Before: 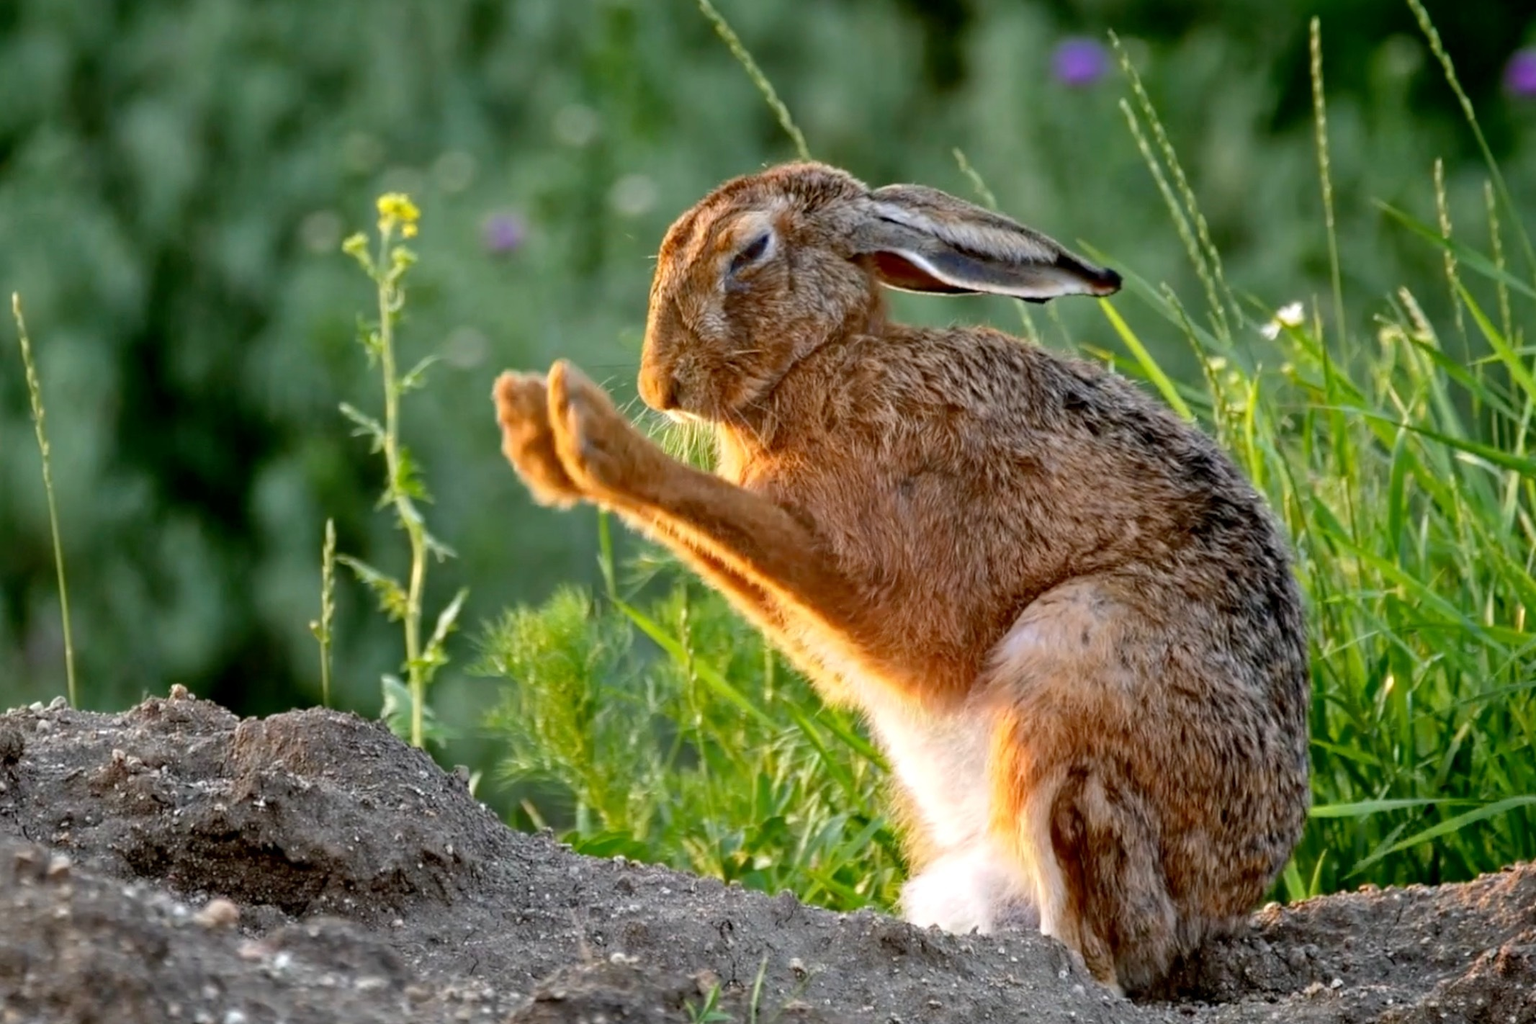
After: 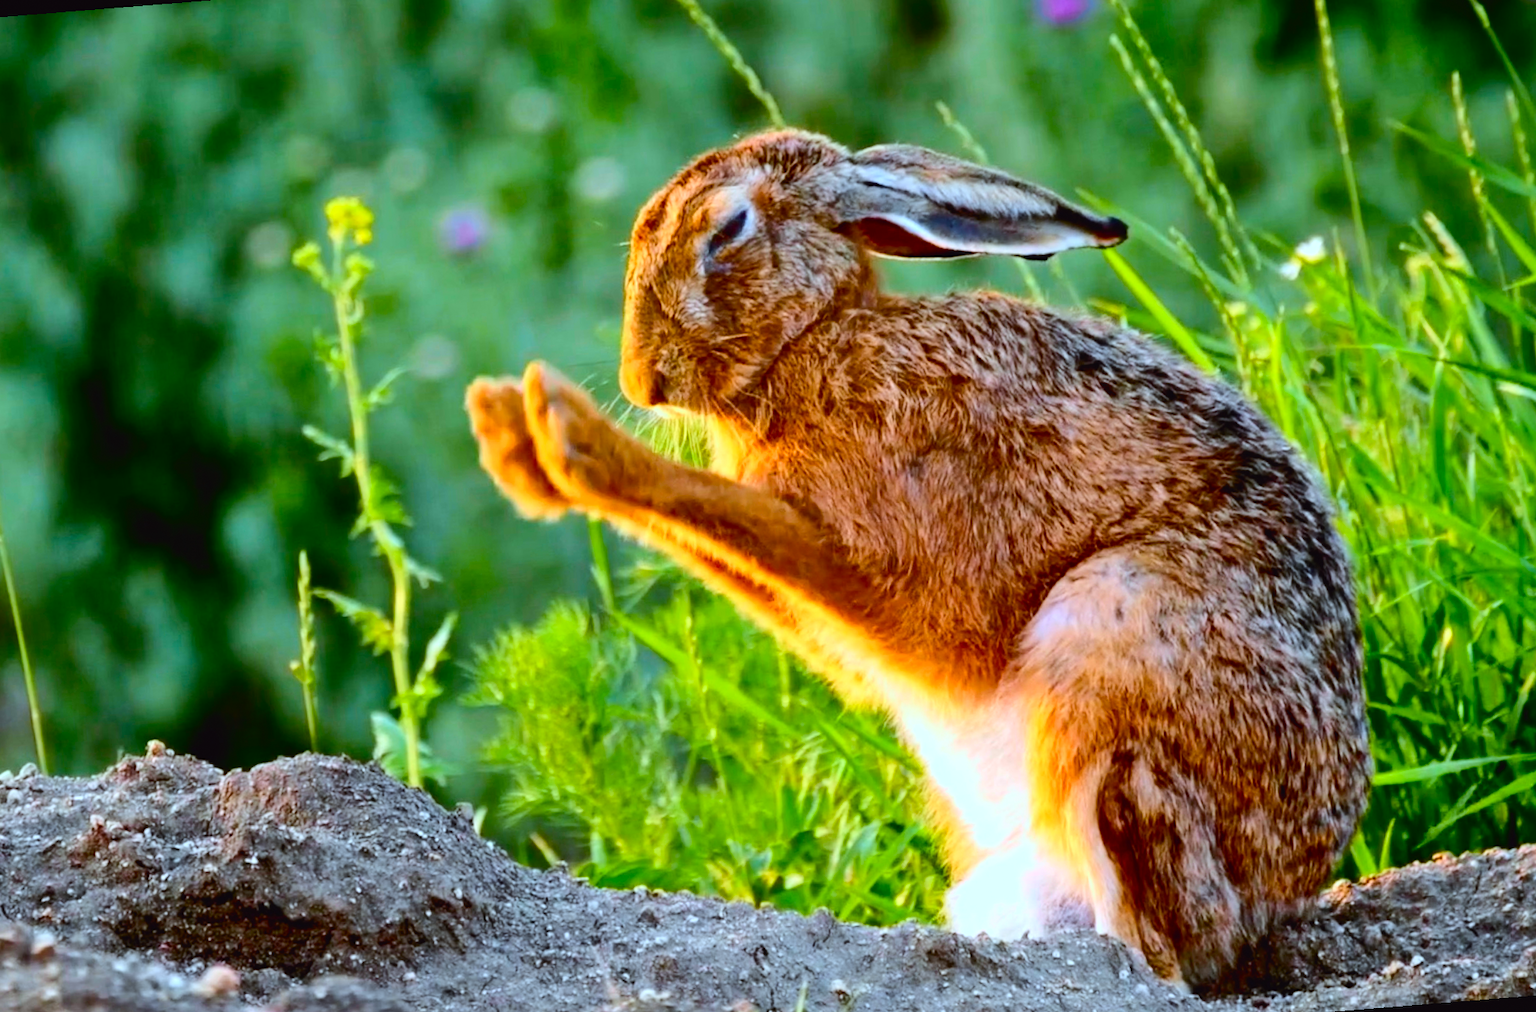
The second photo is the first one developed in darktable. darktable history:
grain: coarseness 0.81 ISO, strength 1.34%, mid-tones bias 0%
color correction: highlights a* -10.69, highlights b* -19.19
color balance rgb: linear chroma grading › global chroma 8.33%, perceptual saturation grading › global saturation 18.52%, global vibrance 7.87%
rotate and perspective: rotation -4.57°, crop left 0.054, crop right 0.944, crop top 0.087, crop bottom 0.914
tone curve: curves: ch0 [(0, 0.023) (0.103, 0.087) (0.295, 0.297) (0.445, 0.531) (0.553, 0.665) (0.735, 0.843) (0.994, 1)]; ch1 [(0, 0) (0.414, 0.395) (0.447, 0.447) (0.485, 0.495) (0.512, 0.523) (0.542, 0.581) (0.581, 0.632) (0.646, 0.715) (1, 1)]; ch2 [(0, 0) (0.369, 0.388) (0.449, 0.431) (0.478, 0.471) (0.516, 0.517) (0.579, 0.624) (0.674, 0.775) (1, 1)], color space Lab, independent channels, preserve colors none
